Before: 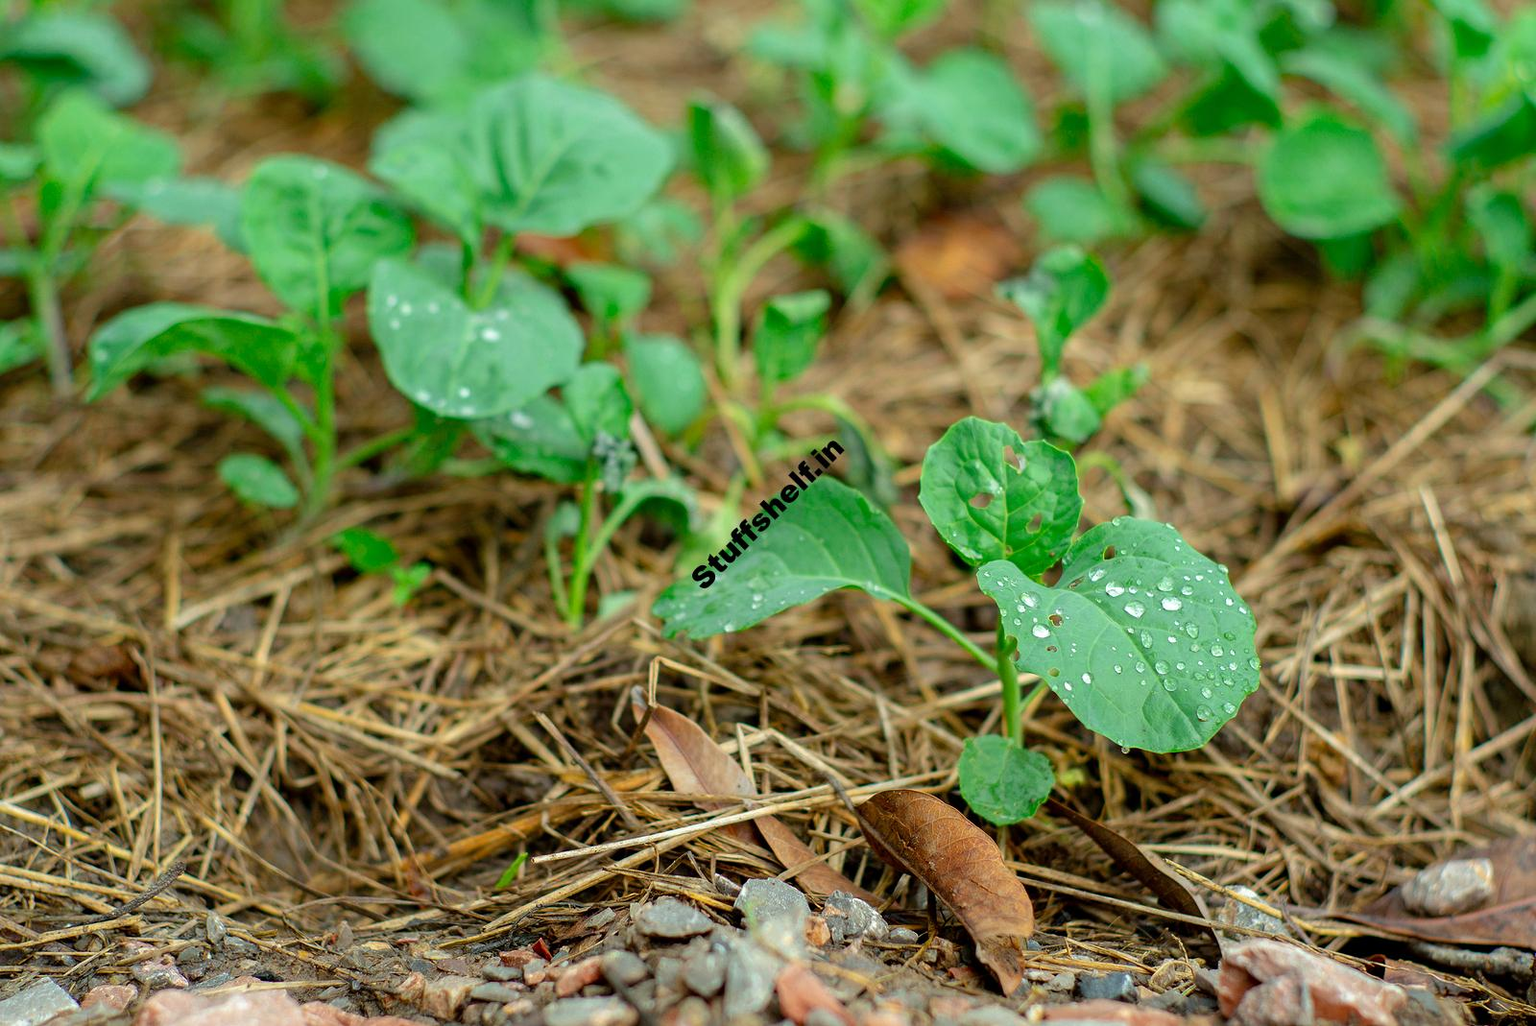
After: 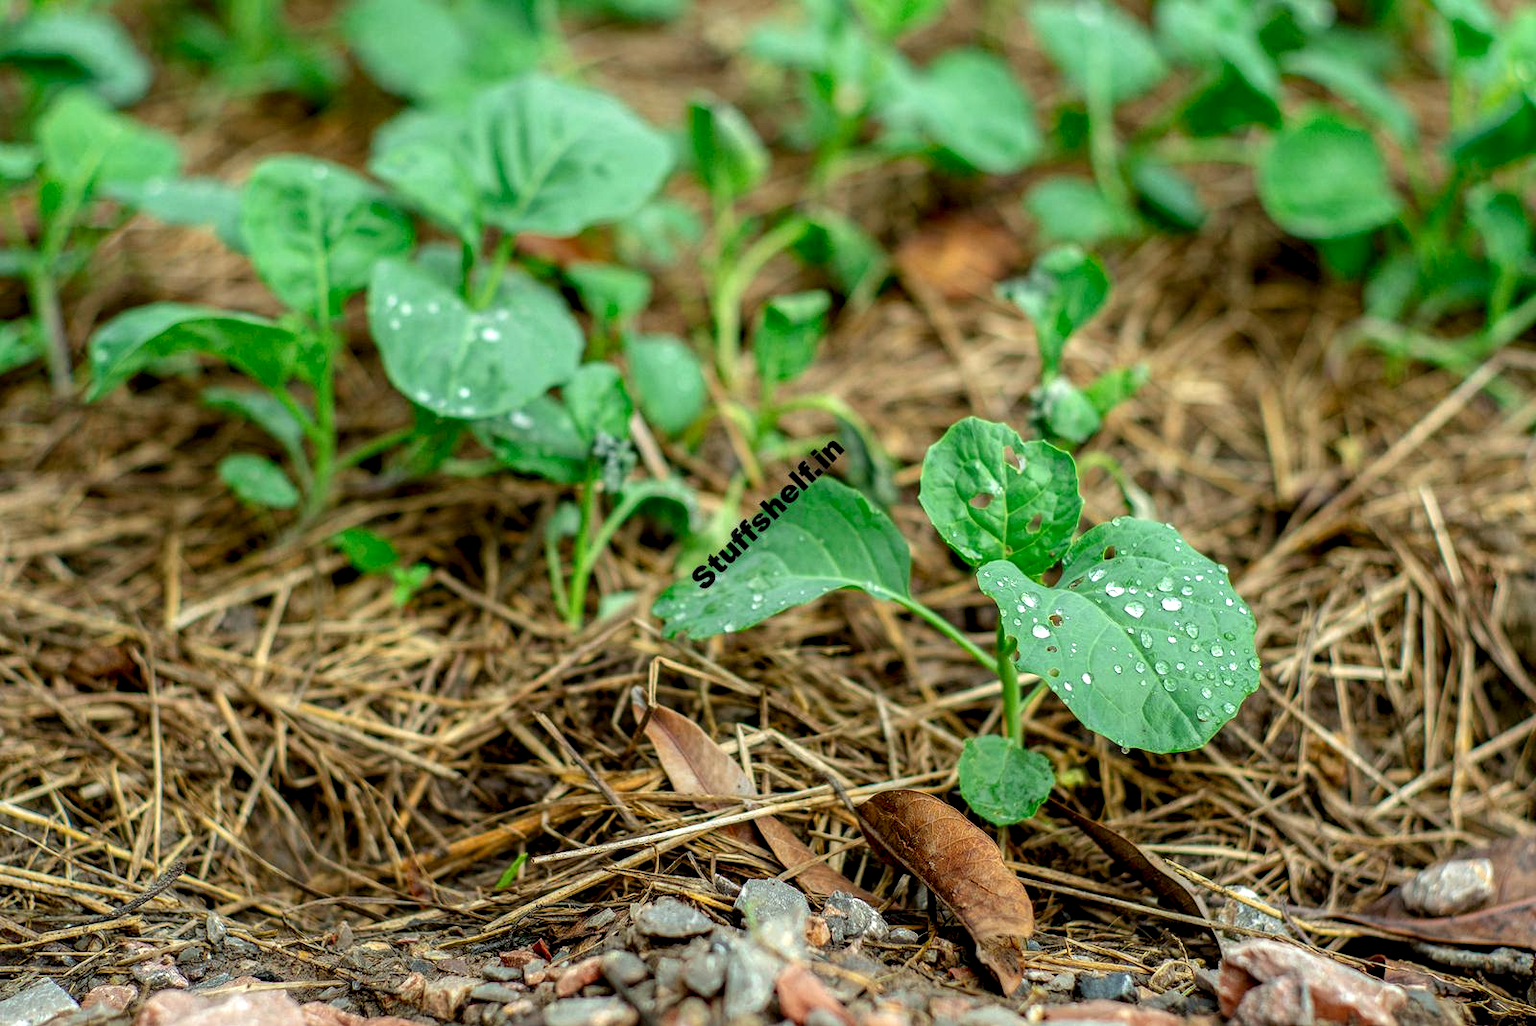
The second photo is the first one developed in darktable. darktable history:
local contrast: highlights 22%, detail 150%
